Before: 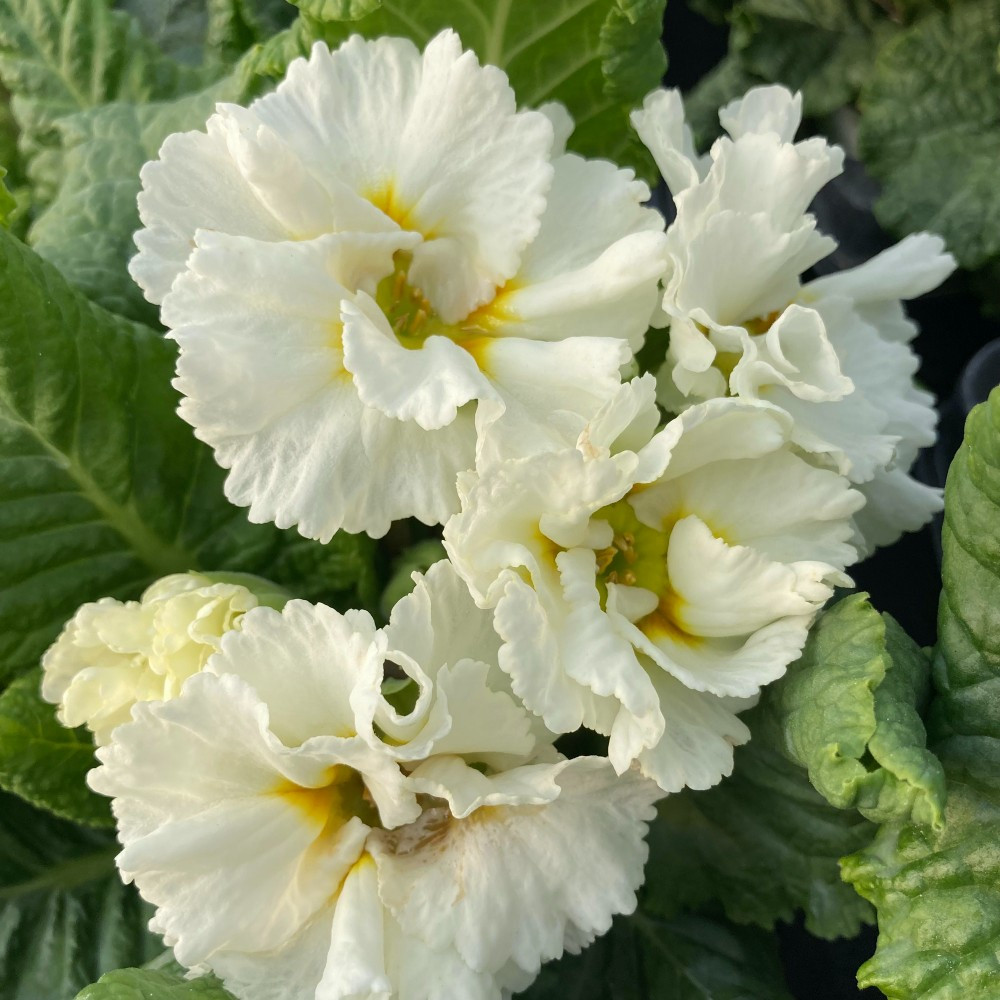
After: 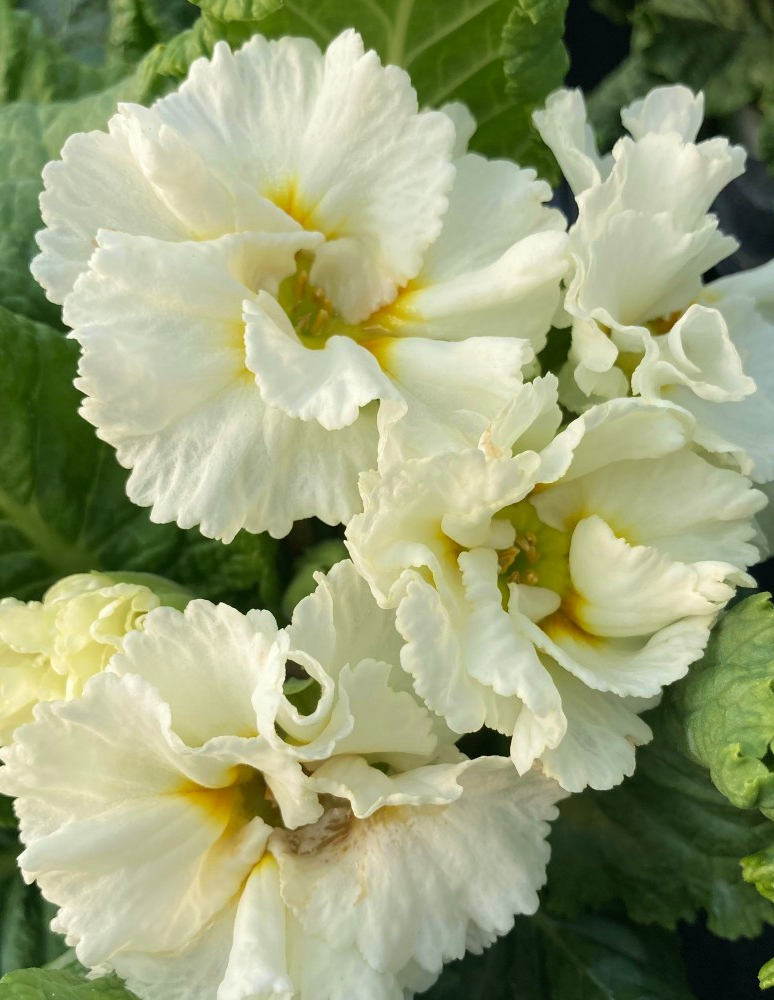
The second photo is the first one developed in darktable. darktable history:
velvia: on, module defaults
crop: left 9.88%, right 12.664%
